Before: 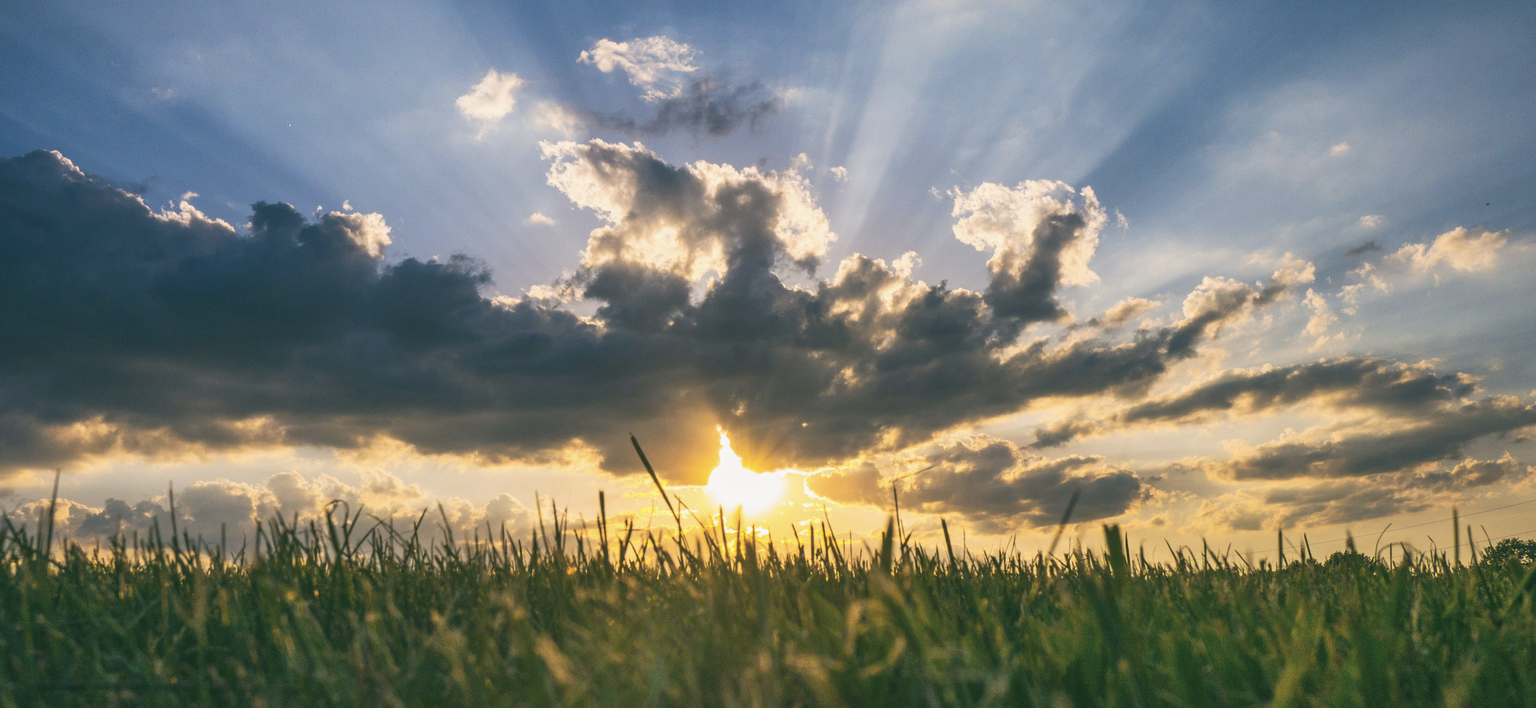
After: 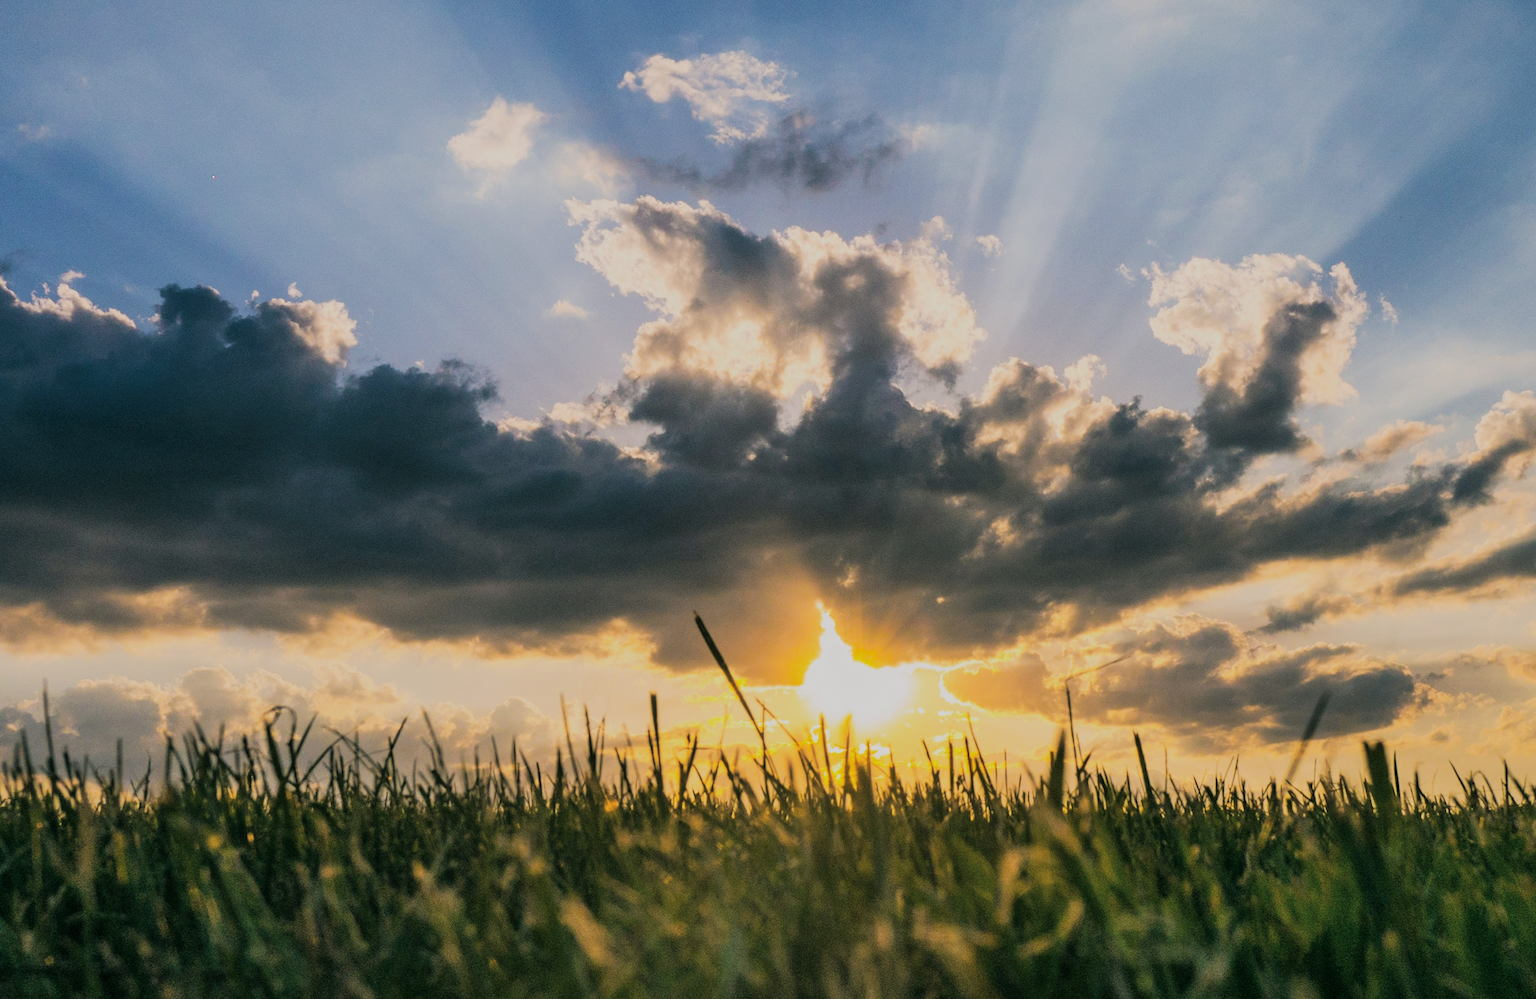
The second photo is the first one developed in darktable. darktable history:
crop and rotate: left 9.061%, right 20.142%
filmic rgb: black relative exposure -4.14 EV, white relative exposure 5.1 EV, hardness 2.11, contrast 1.165
